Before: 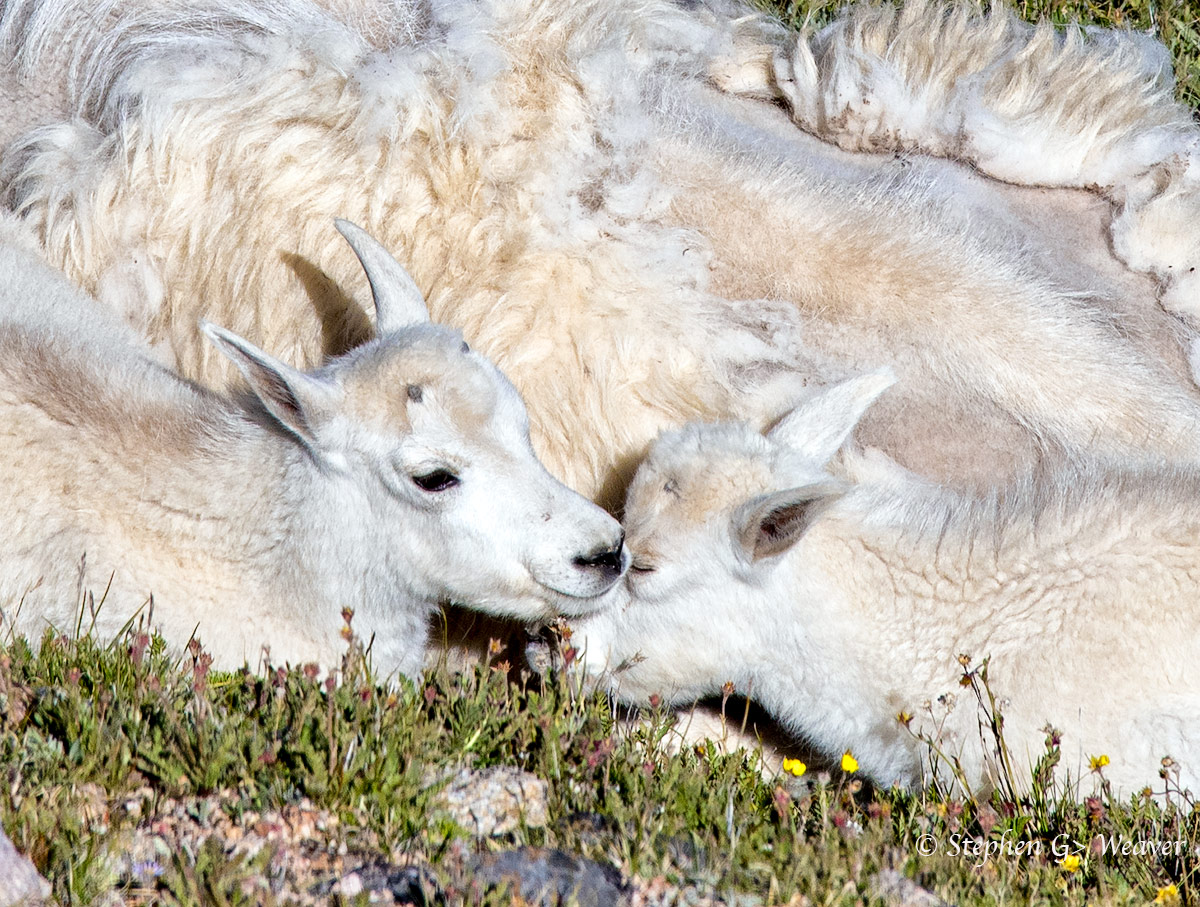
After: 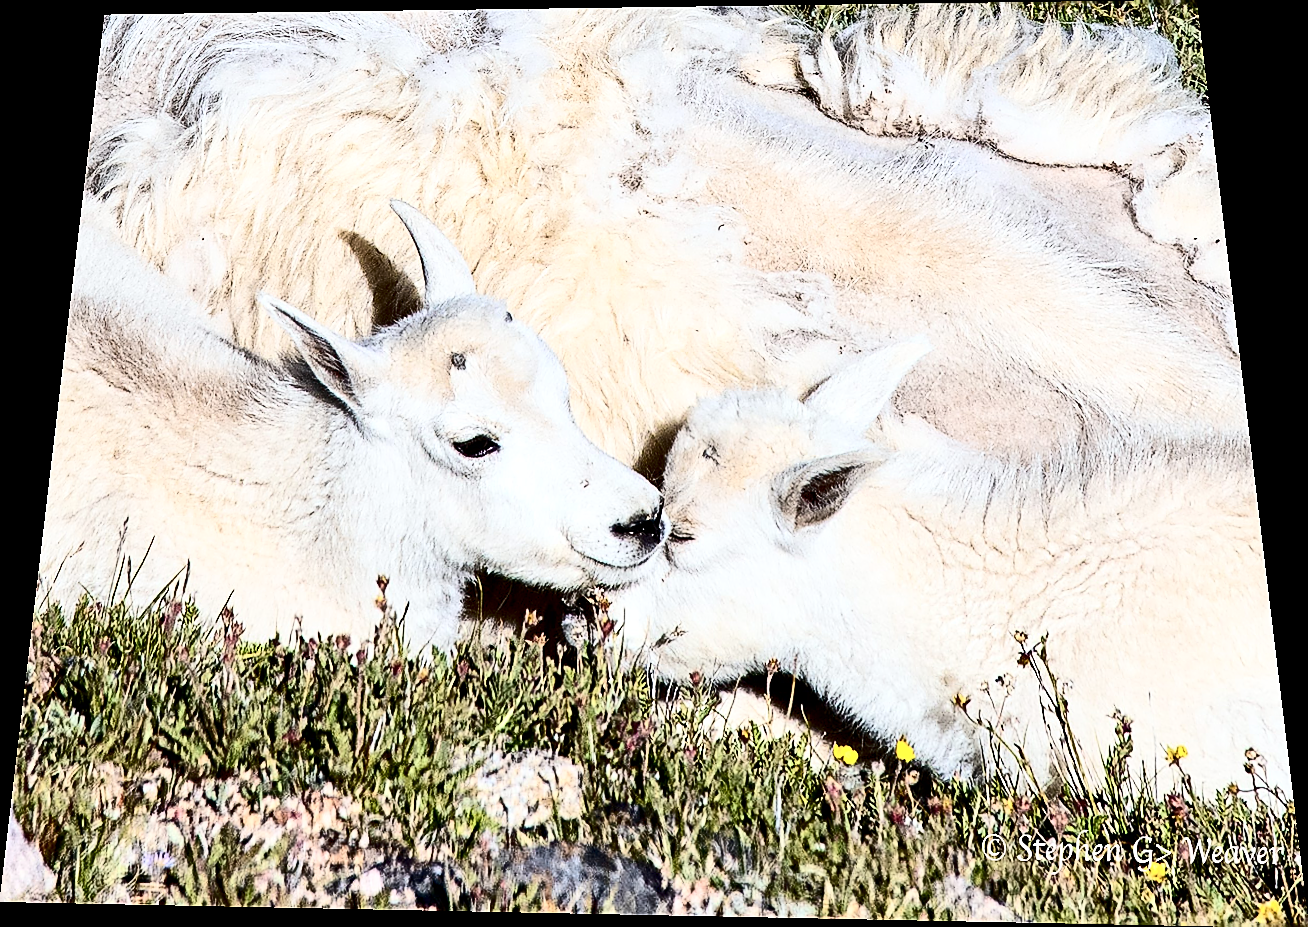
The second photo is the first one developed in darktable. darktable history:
sharpen: radius 1.4, amount 1.25, threshold 0.7
base curve: exposure shift 0, preserve colors none
contrast brightness saturation: contrast 0.5, saturation -0.1
rotate and perspective: rotation 0.128°, lens shift (vertical) -0.181, lens shift (horizontal) -0.044, shear 0.001, automatic cropping off
